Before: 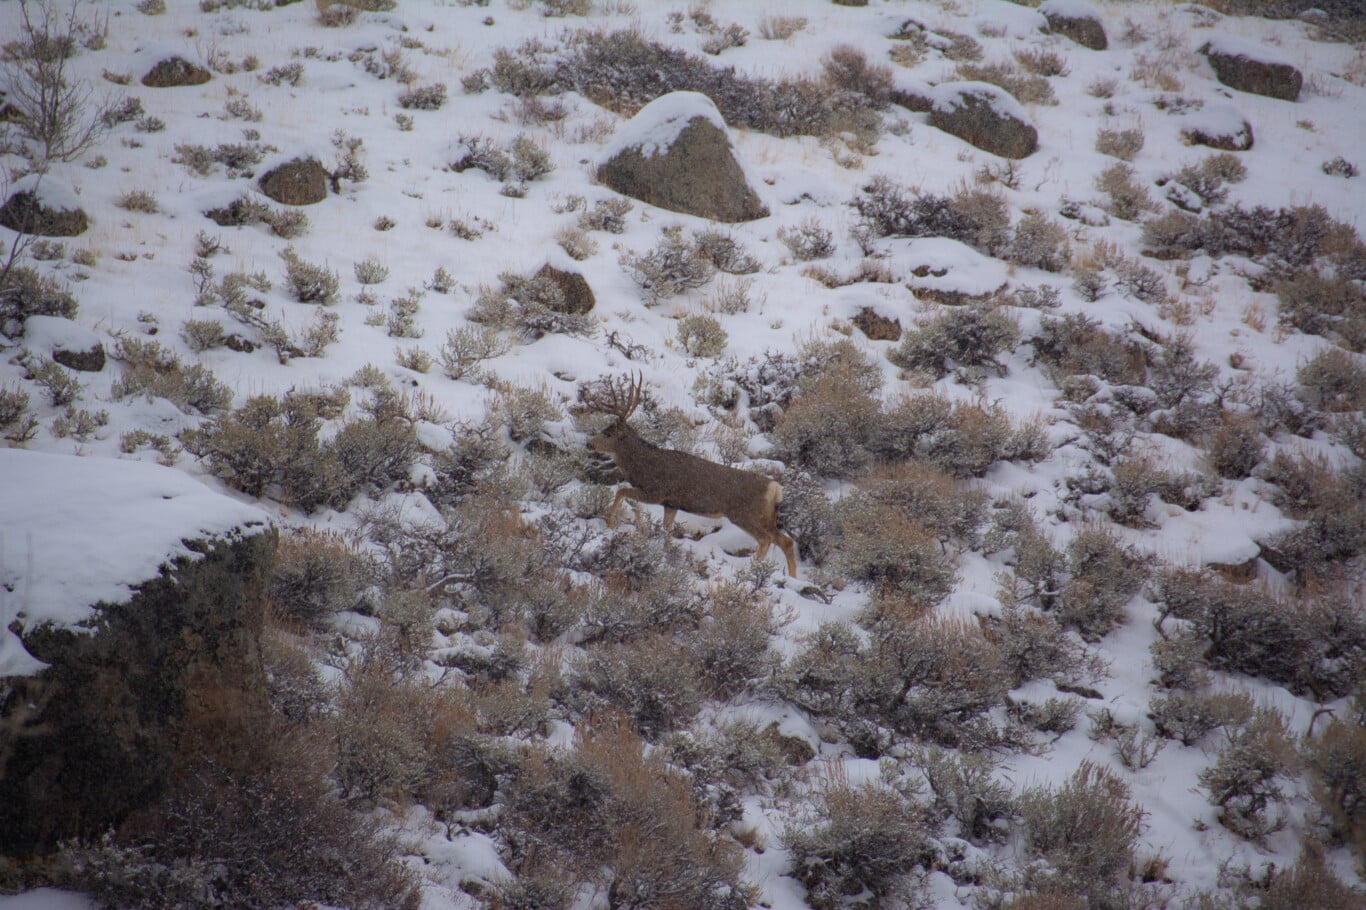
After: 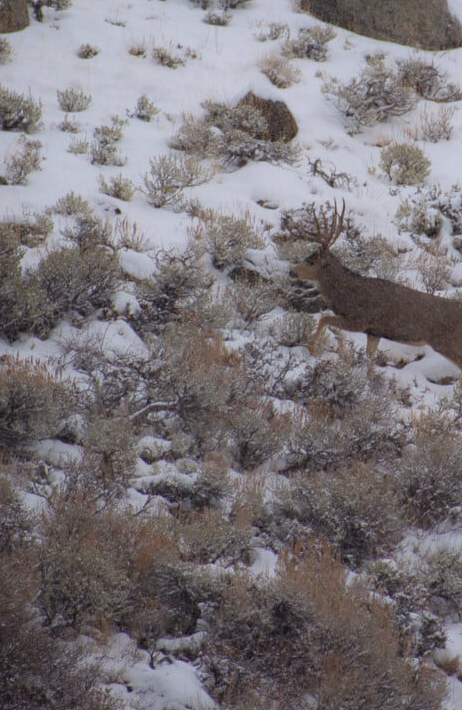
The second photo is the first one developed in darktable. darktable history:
crop and rotate: left 21.743%, top 18.95%, right 44.386%, bottom 2.987%
